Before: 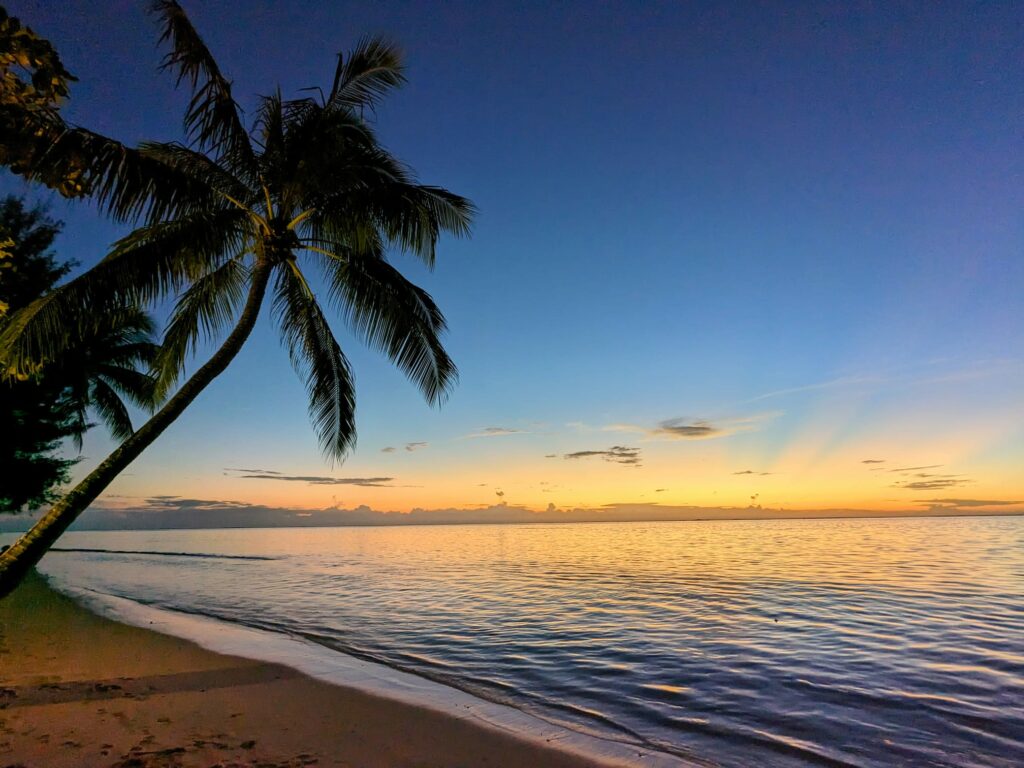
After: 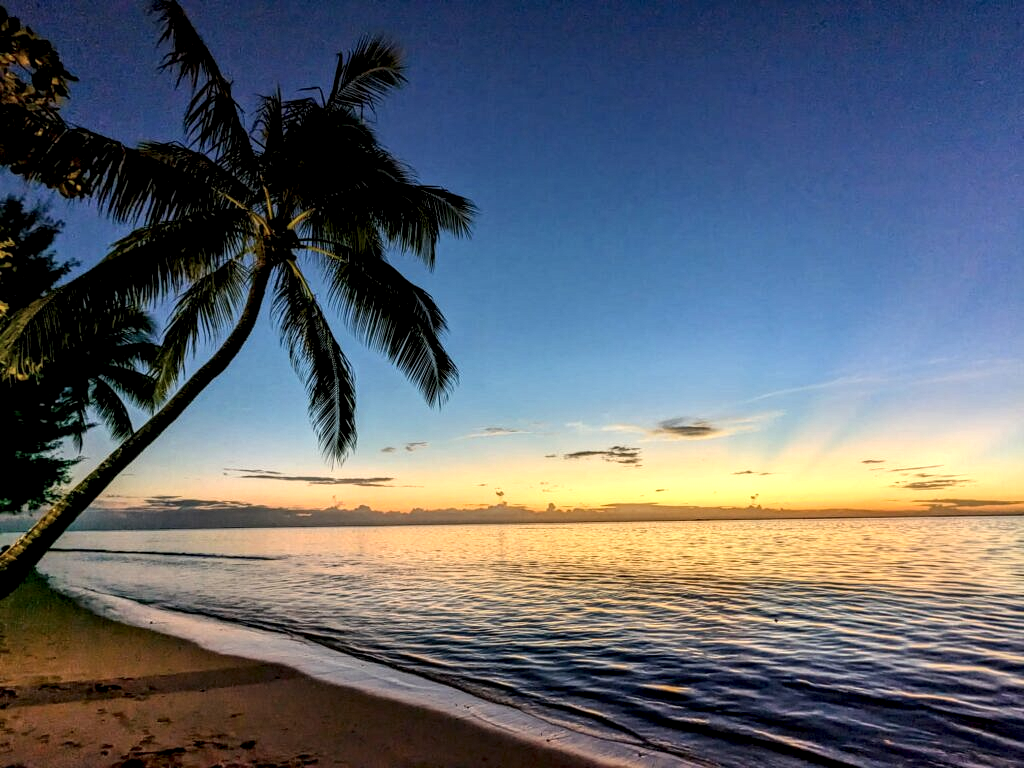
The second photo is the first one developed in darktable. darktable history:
local contrast: highlights 19%, detail 187%
